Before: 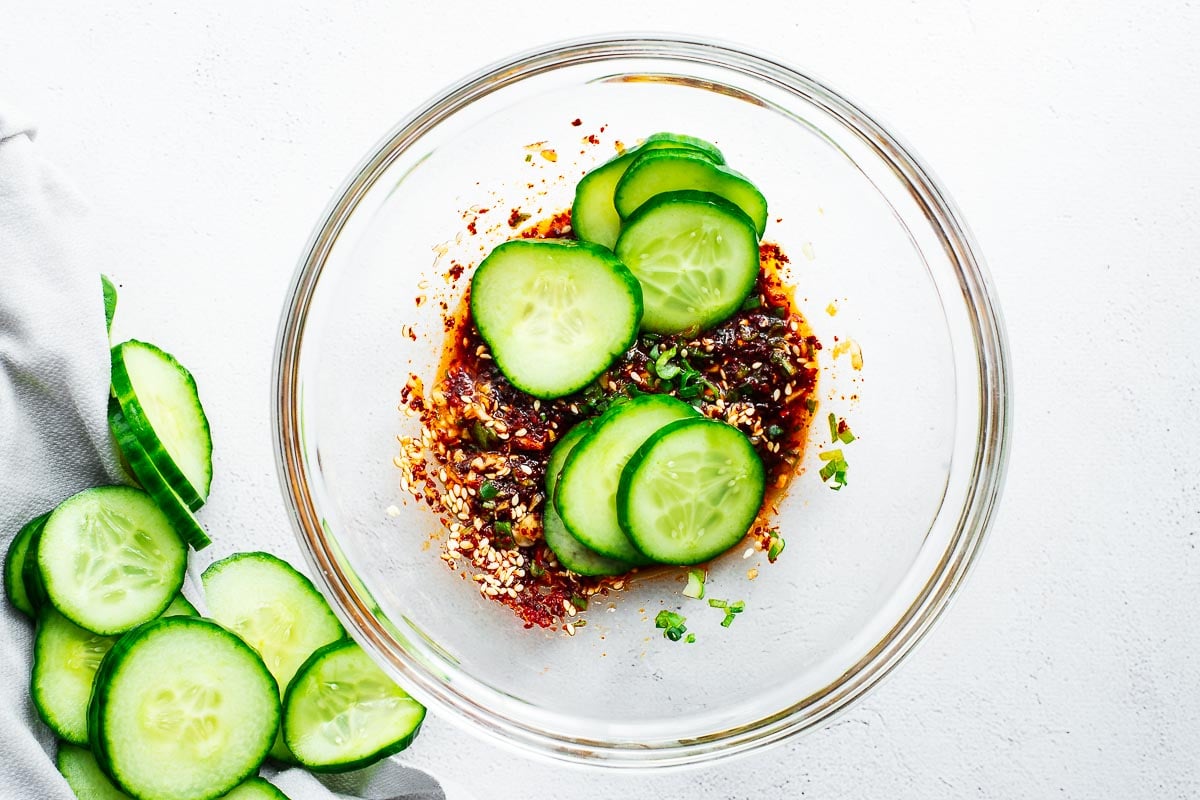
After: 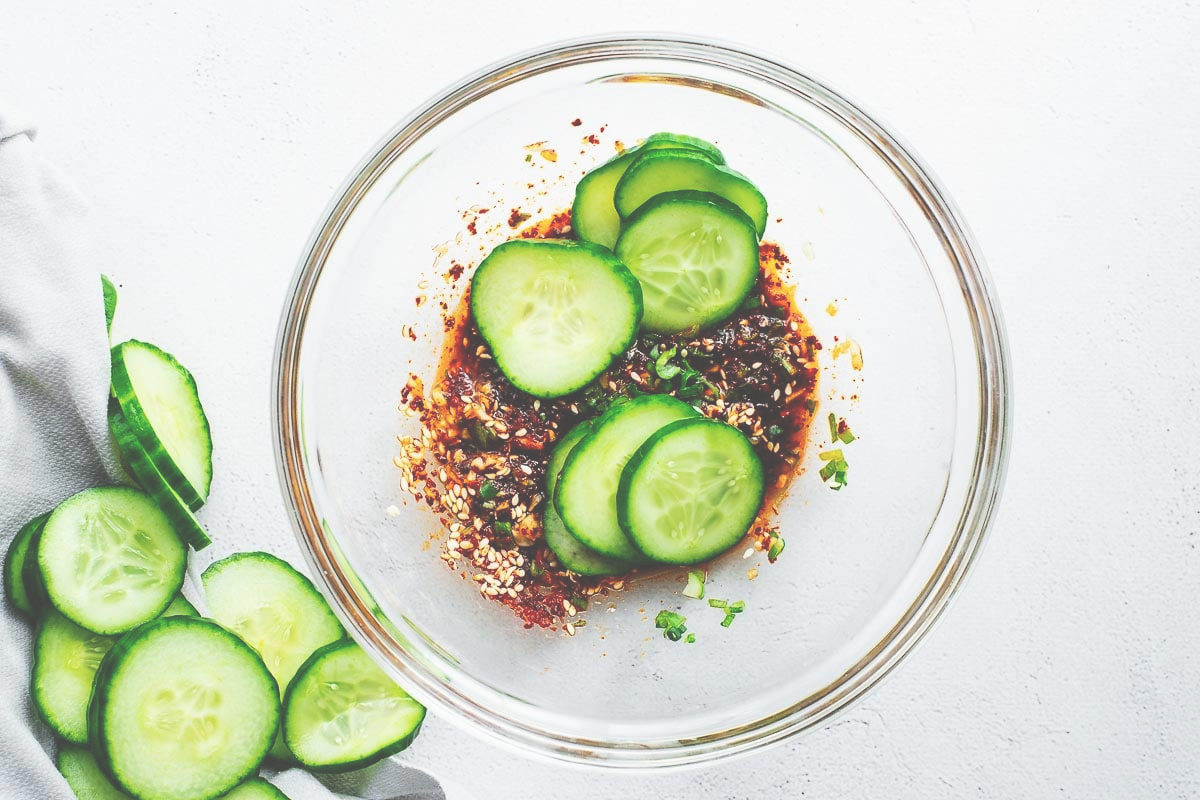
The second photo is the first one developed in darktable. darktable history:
exposure: black level correction -0.062, exposure -0.05 EV, compensate exposure bias true, compensate highlight preservation false
